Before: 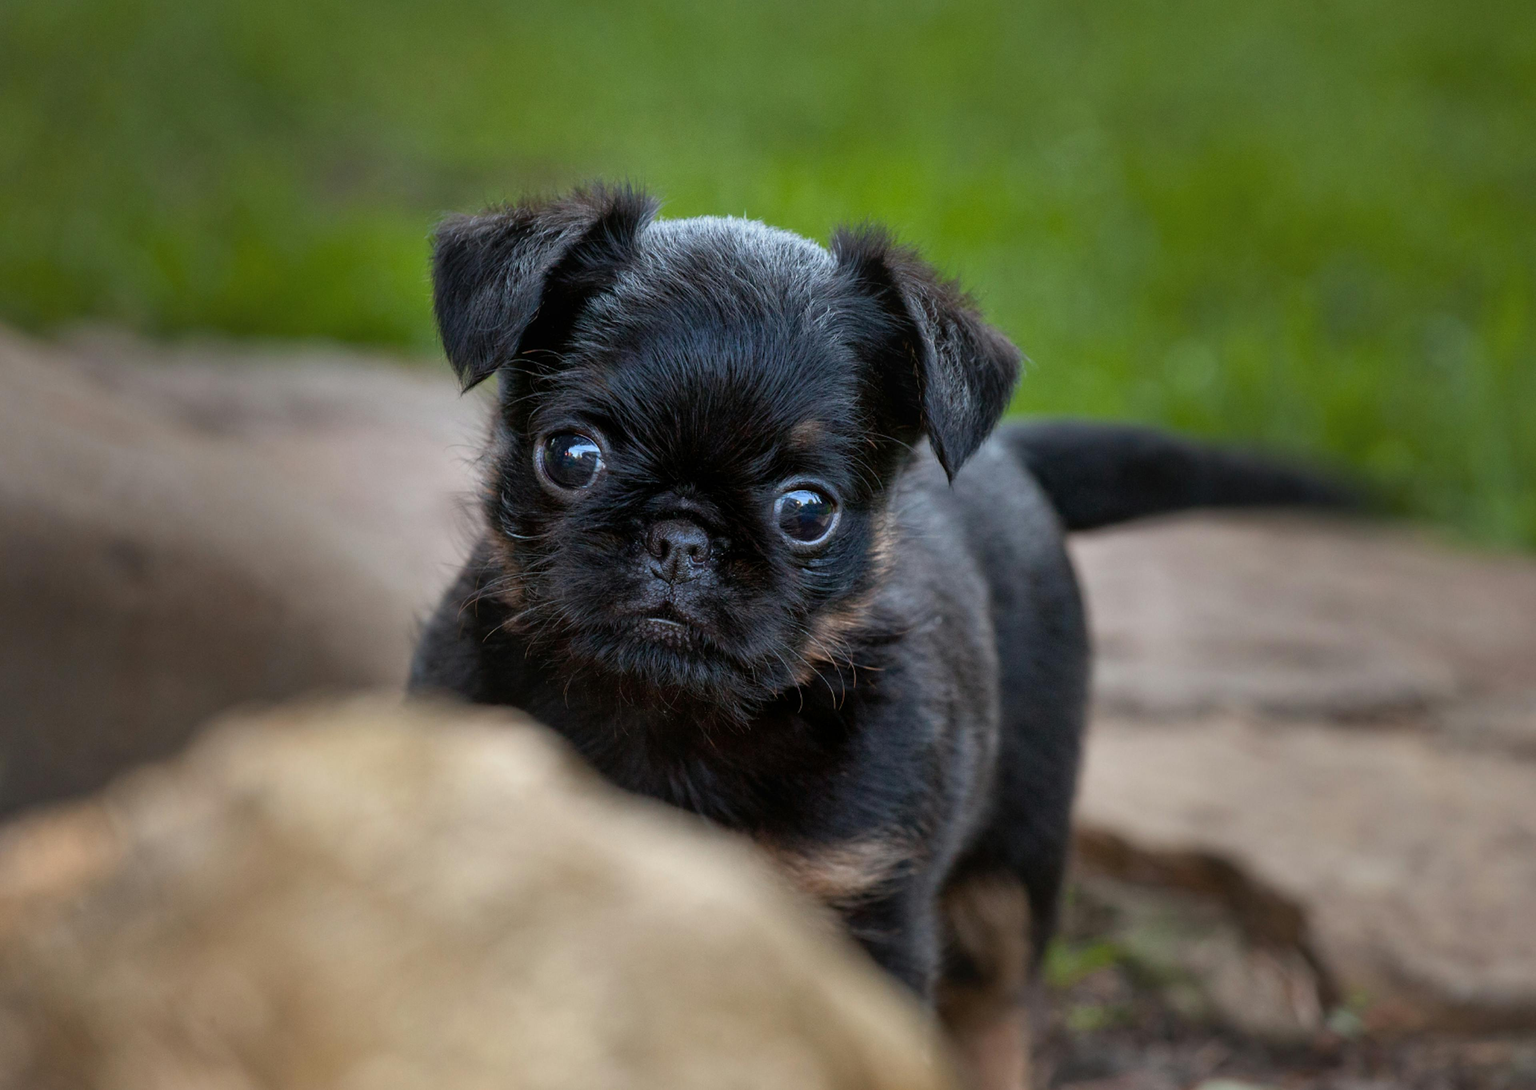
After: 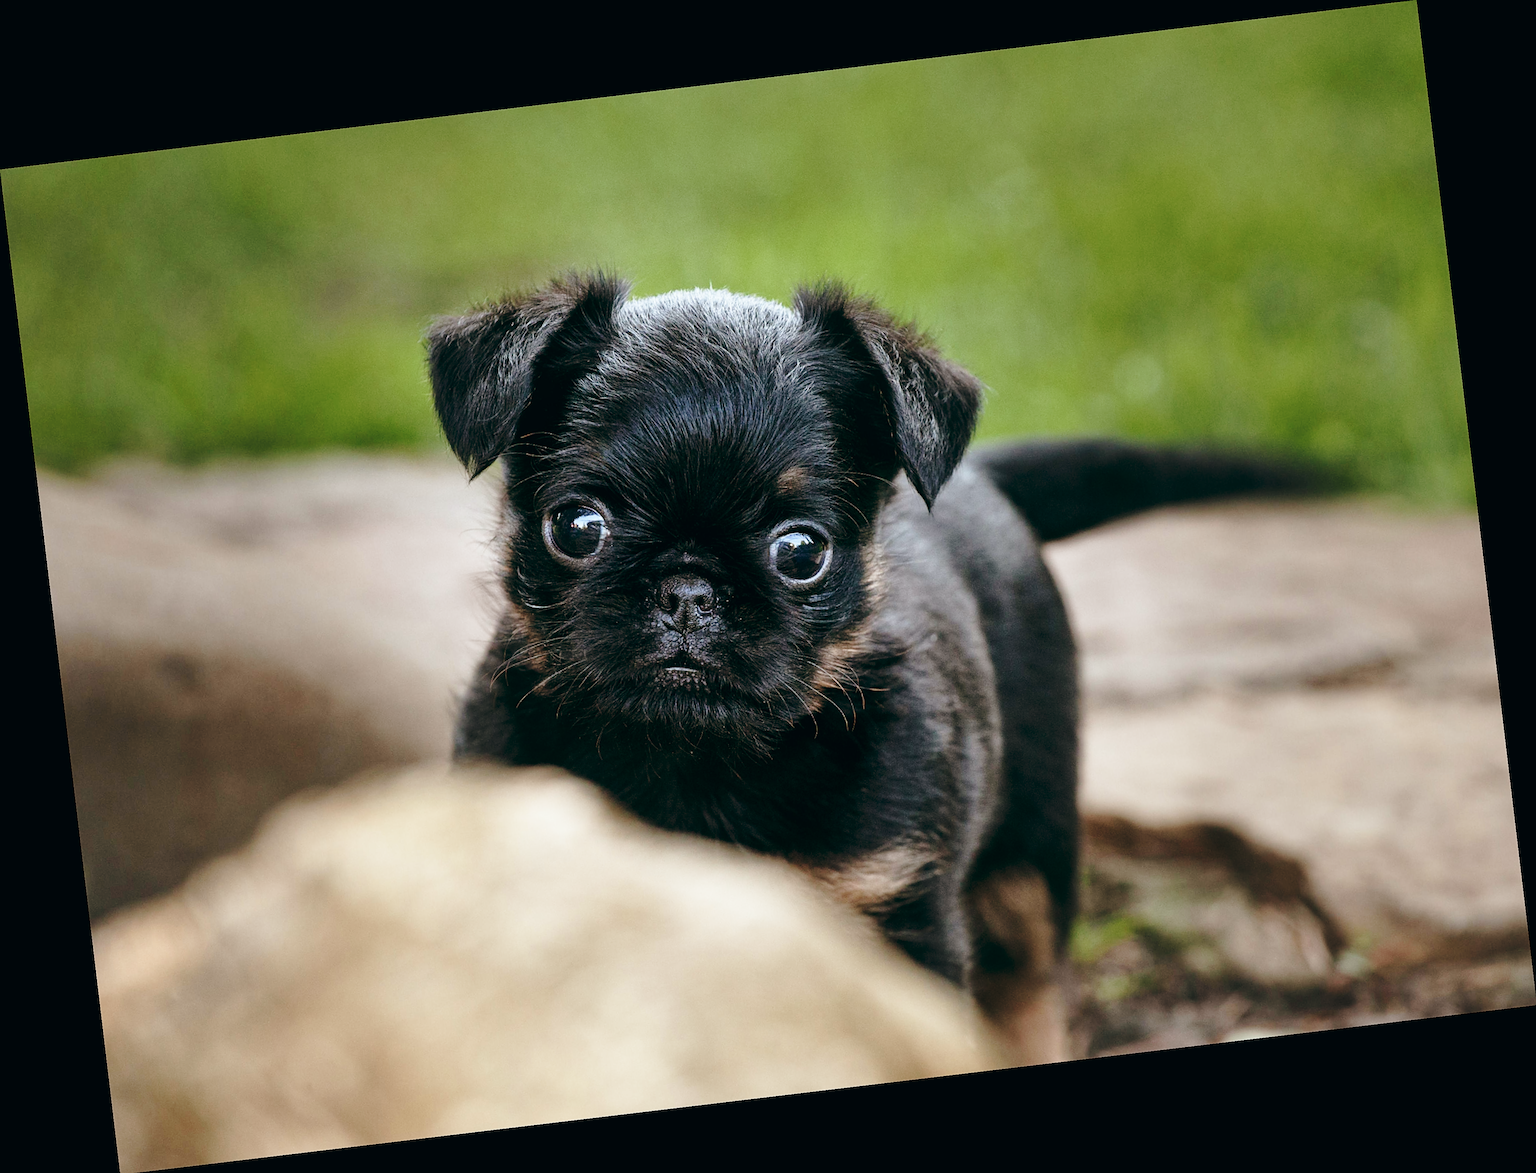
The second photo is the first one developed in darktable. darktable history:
base curve: curves: ch0 [(0, 0) (0.032, 0.037) (0.105, 0.228) (0.435, 0.76) (0.856, 0.983) (1, 1)], preserve colors none
rotate and perspective: rotation -6.83°, automatic cropping off
tone equalizer: on, module defaults
color balance: lift [1, 0.994, 1.002, 1.006], gamma [0.957, 1.081, 1.016, 0.919], gain [0.97, 0.972, 1.01, 1.028], input saturation 91.06%, output saturation 79.8%
sharpen: on, module defaults
